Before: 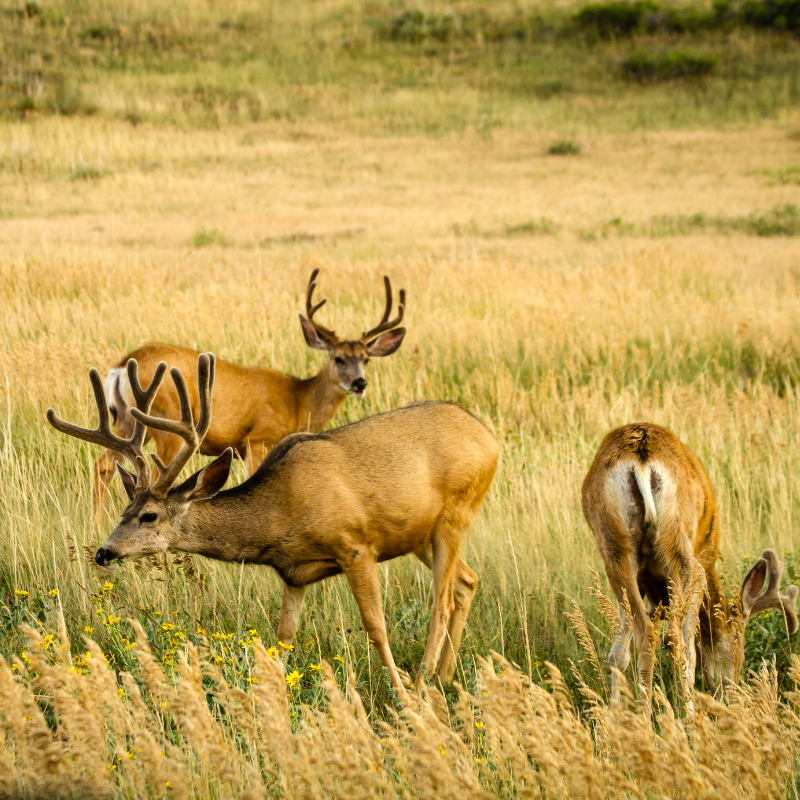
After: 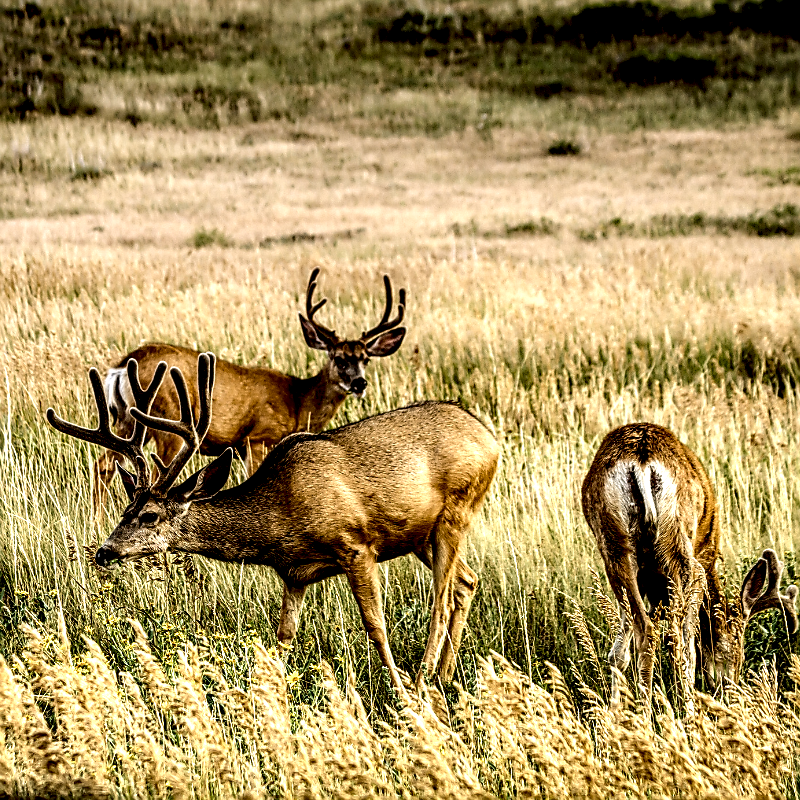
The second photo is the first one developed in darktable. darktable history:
local contrast: highlights 115%, shadows 42%, detail 293%
graduated density: hue 238.83°, saturation 50%
sharpen: radius 1.4, amount 1.25, threshold 0.7
